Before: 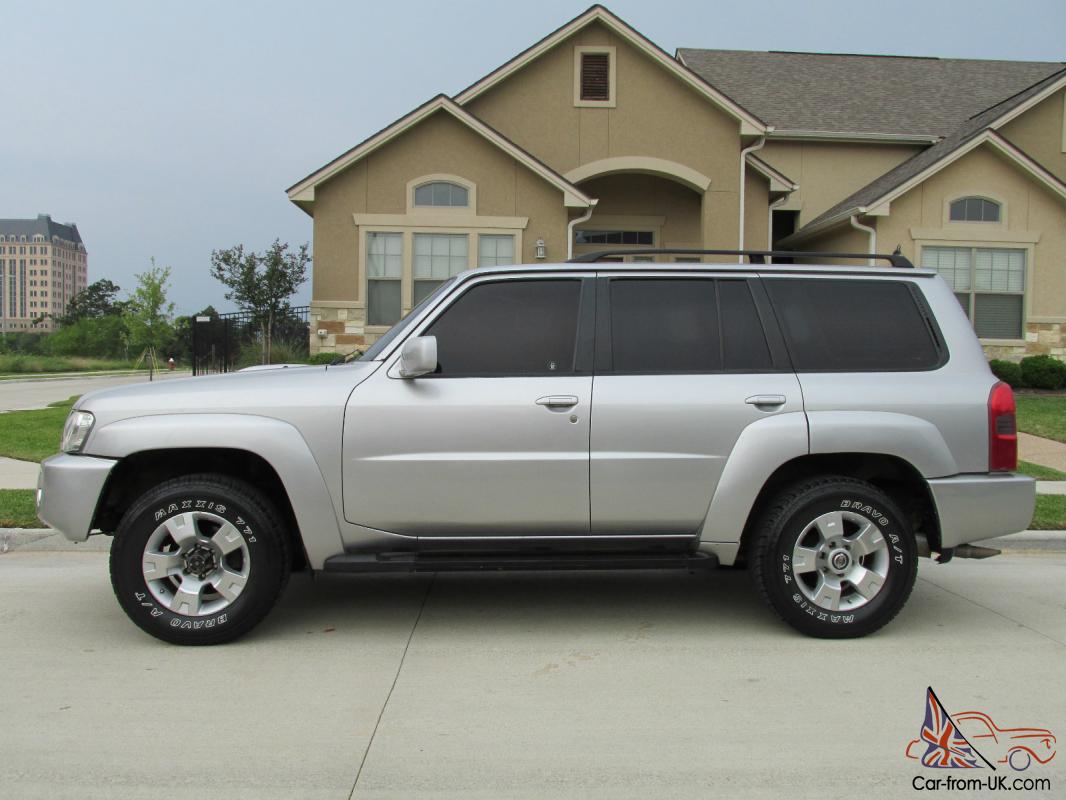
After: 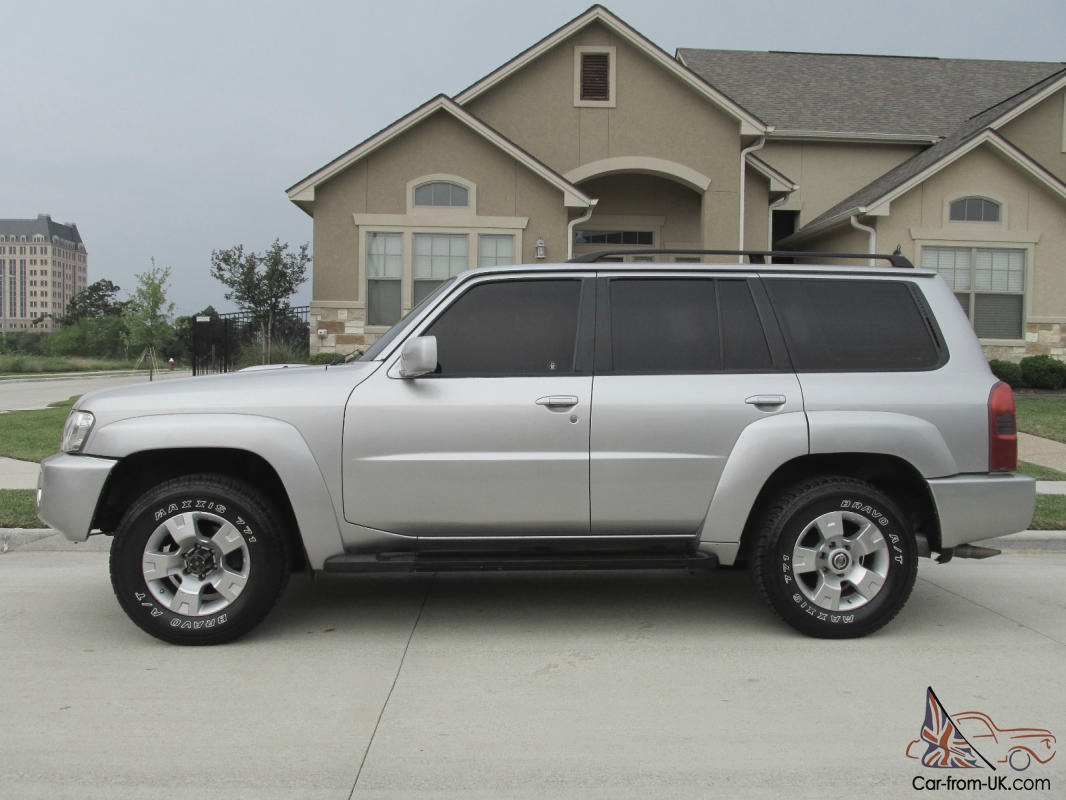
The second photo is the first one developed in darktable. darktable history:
tone equalizer: -7 EV 0.13 EV, smoothing diameter 25%, edges refinement/feathering 10, preserve details guided filter
contrast brightness saturation: contrast -0.05, saturation -0.41
